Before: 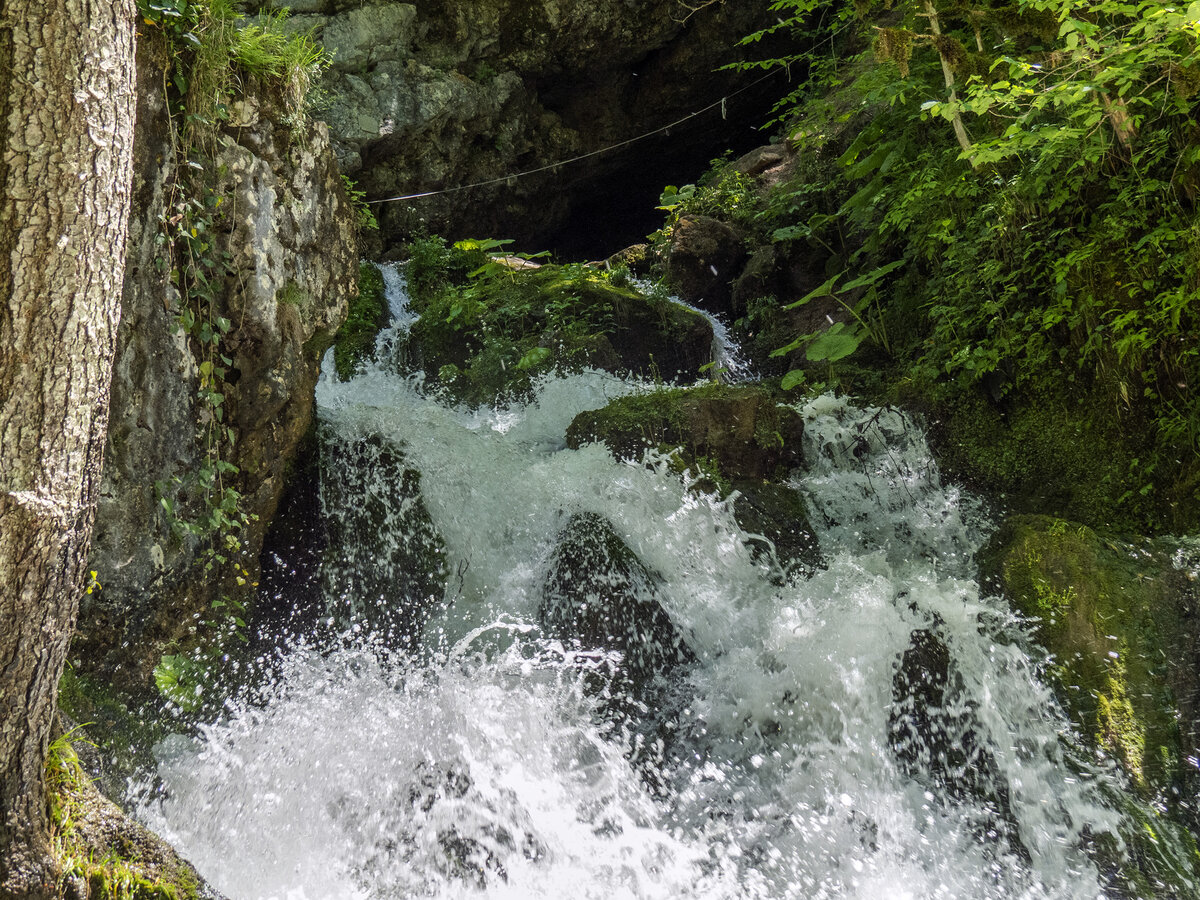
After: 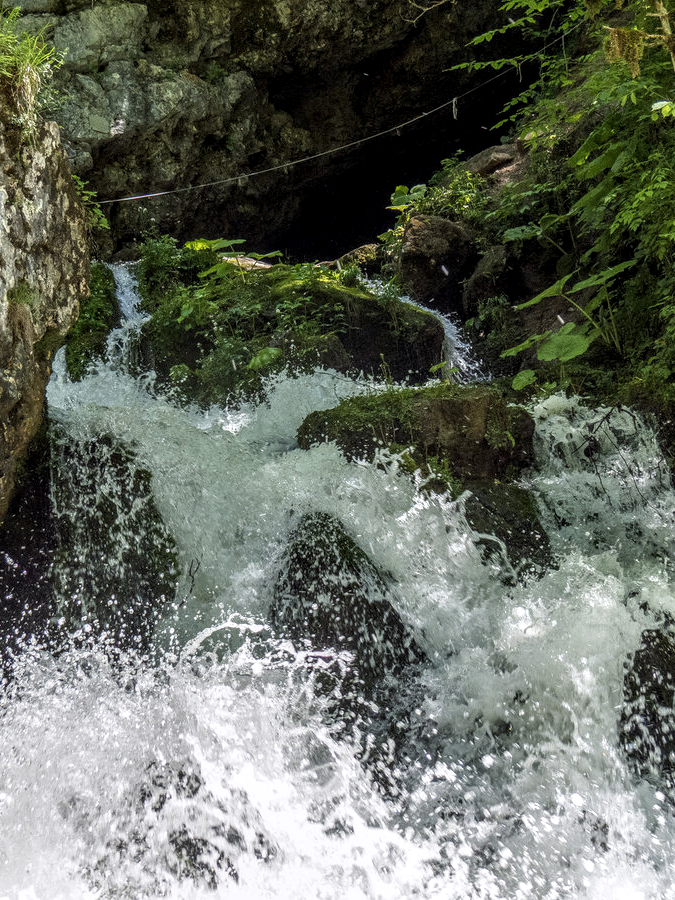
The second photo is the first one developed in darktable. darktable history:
local contrast: detail 130%
crop and rotate: left 22.482%, right 21.191%
shadows and highlights: shadows -1.15, highlights 41.21
